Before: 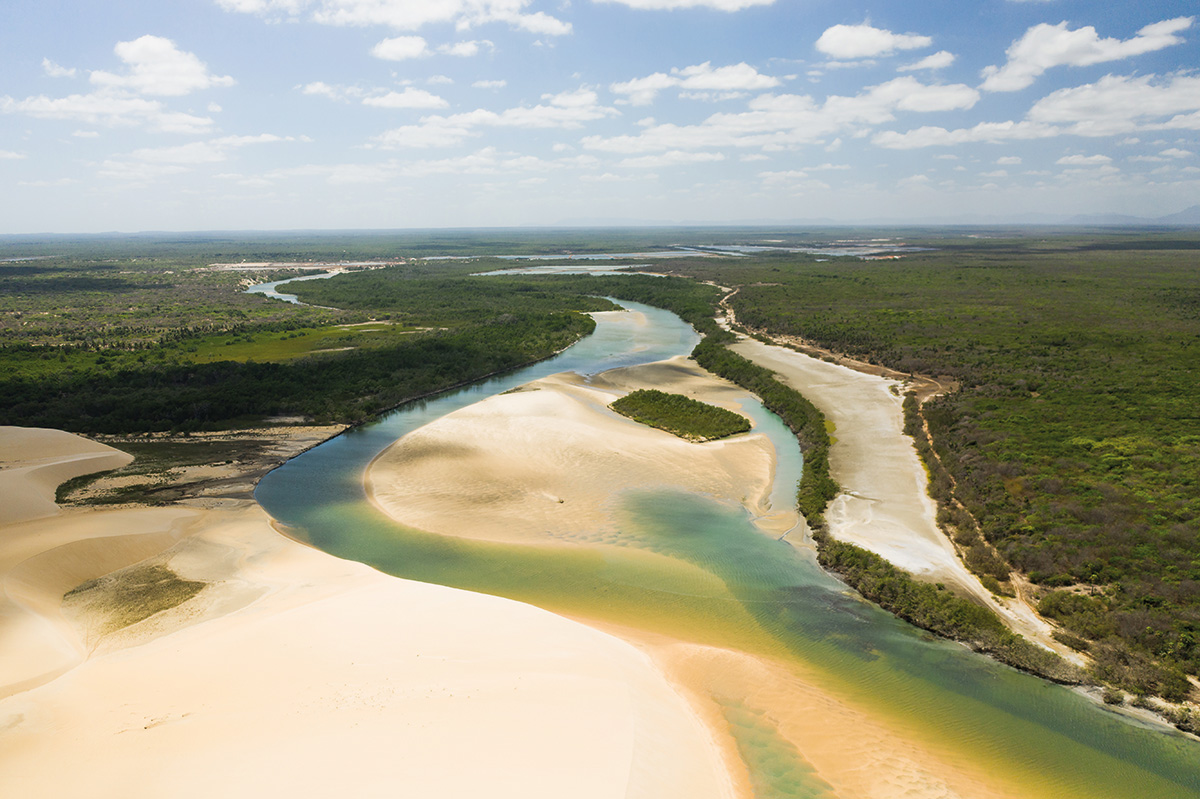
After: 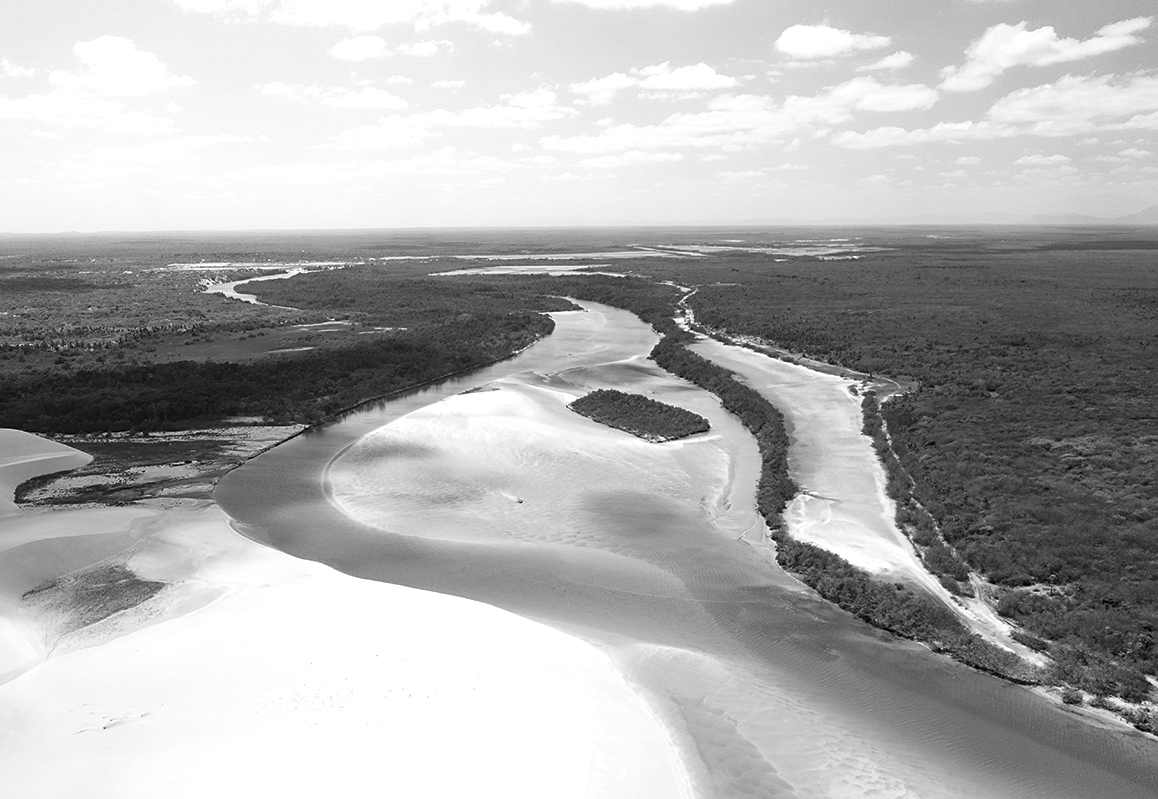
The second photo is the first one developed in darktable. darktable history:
color calibration: output gray [0.267, 0.423, 0.261, 0], illuminant custom, x 0.458, y 0.429, temperature 2632.73 K
sharpen: amount 0.202
crop and rotate: left 3.43%
